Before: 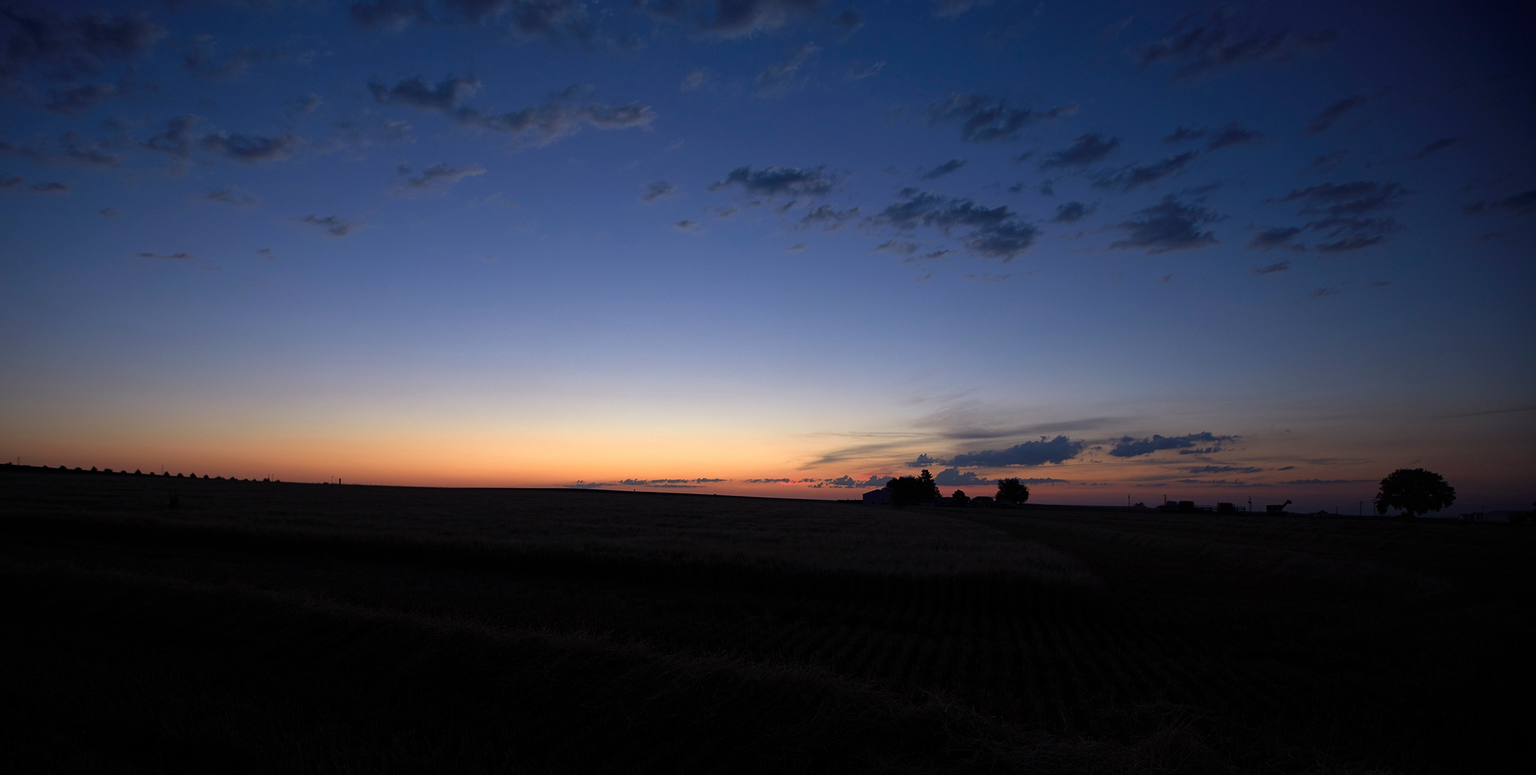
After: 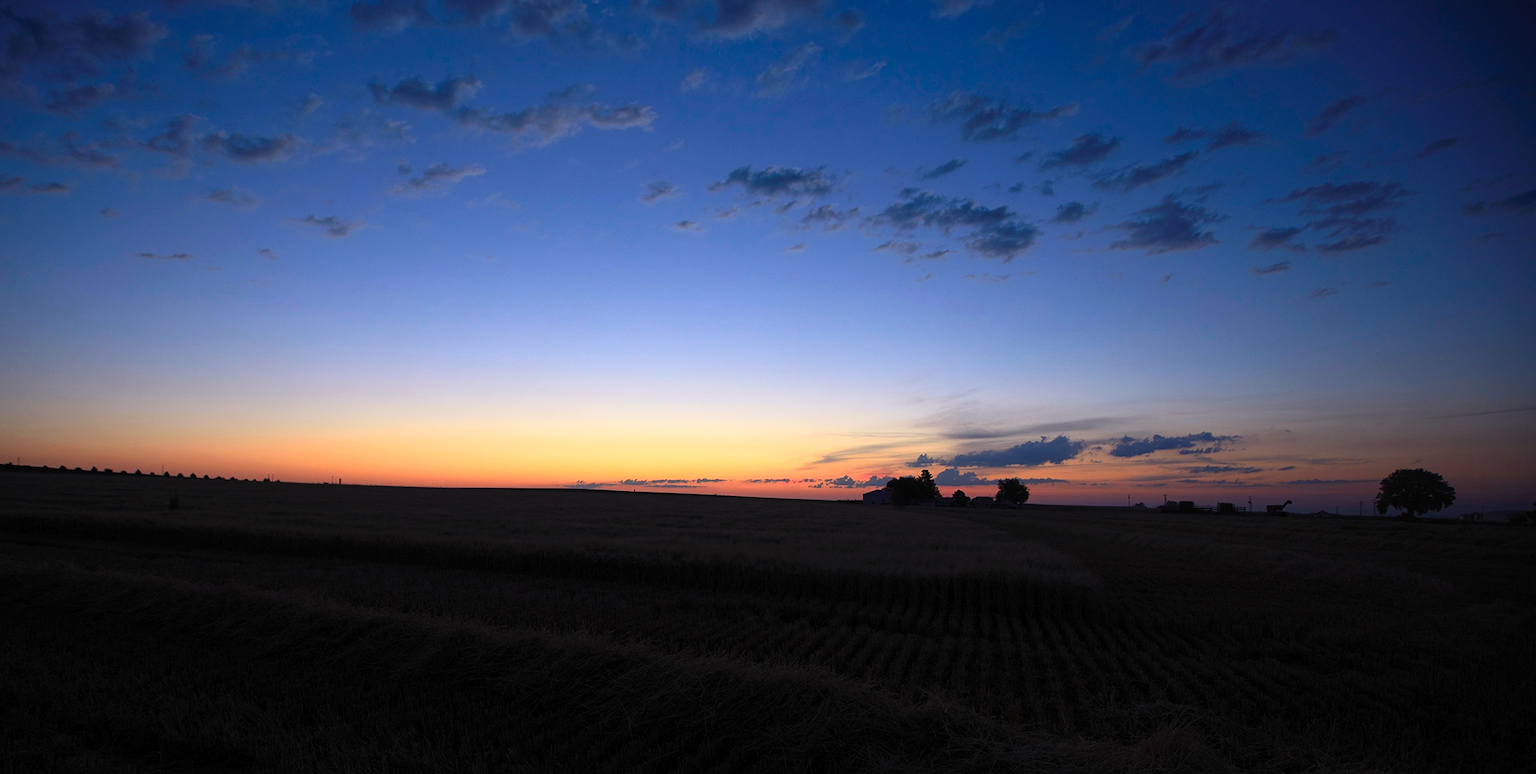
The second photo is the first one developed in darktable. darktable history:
contrast brightness saturation: contrast 0.24, brightness 0.26, saturation 0.39
crop: bottom 0.071%
